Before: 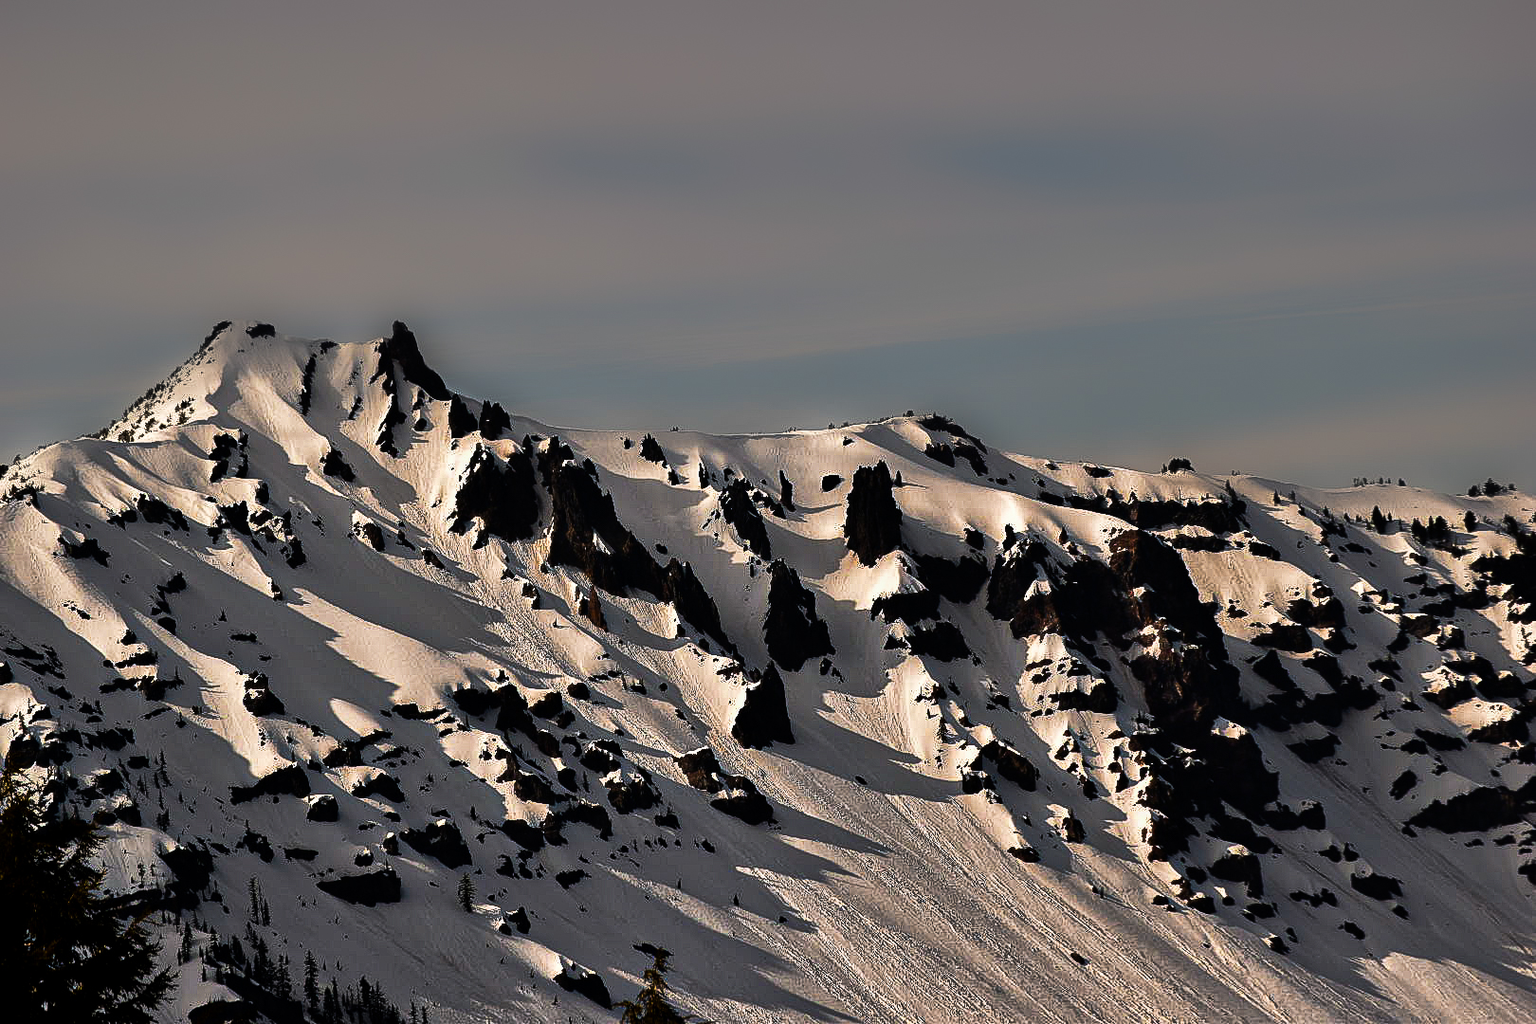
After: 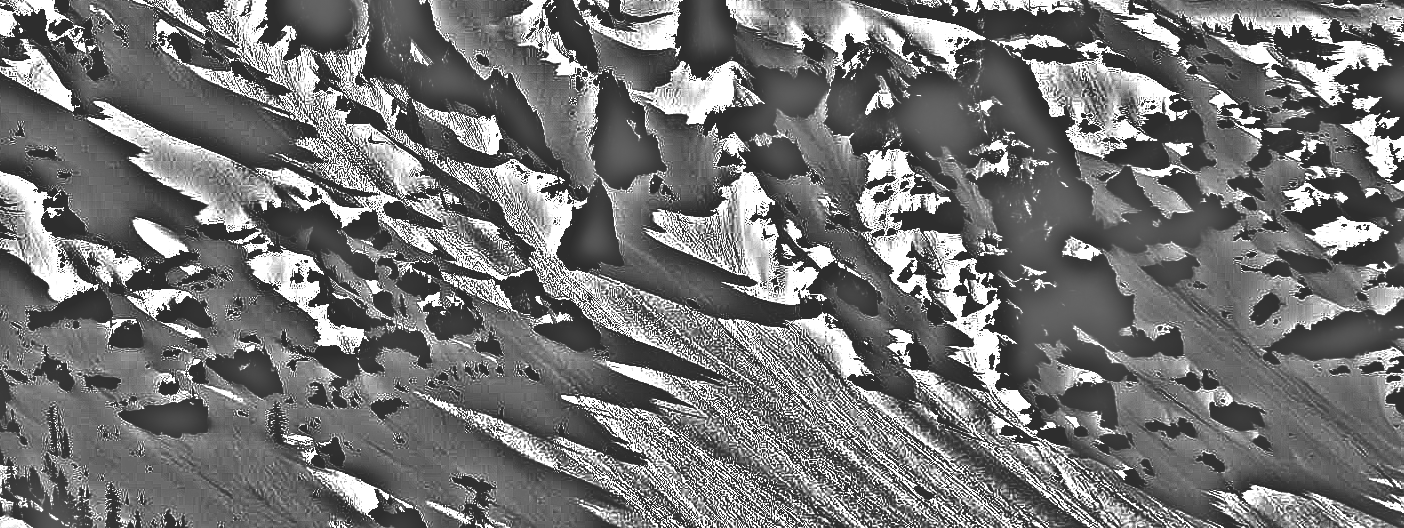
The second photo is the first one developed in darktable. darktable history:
highpass: on, module defaults
crop and rotate: left 13.306%, top 48.129%, bottom 2.928%
tone equalizer: -8 EV -0.75 EV, -7 EV -0.7 EV, -6 EV -0.6 EV, -5 EV -0.4 EV, -3 EV 0.4 EV, -2 EV 0.6 EV, -1 EV 0.7 EV, +0 EV 0.75 EV, edges refinement/feathering 500, mask exposure compensation -1.57 EV, preserve details no
rgb curve: curves: ch0 [(0, 0.186) (0.314, 0.284) (0.775, 0.708) (1, 1)], compensate middle gray true, preserve colors none
